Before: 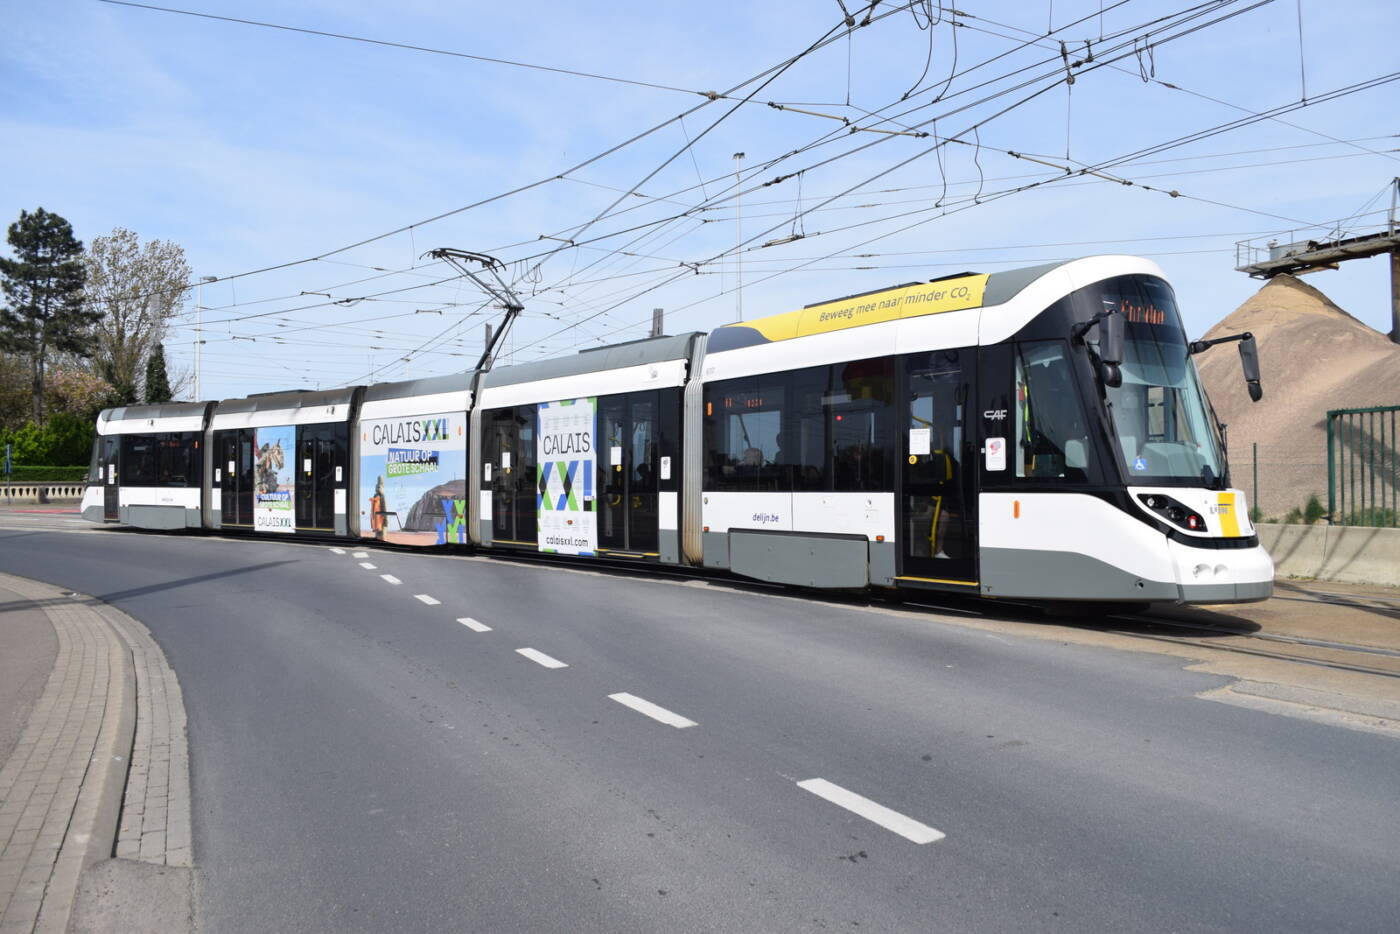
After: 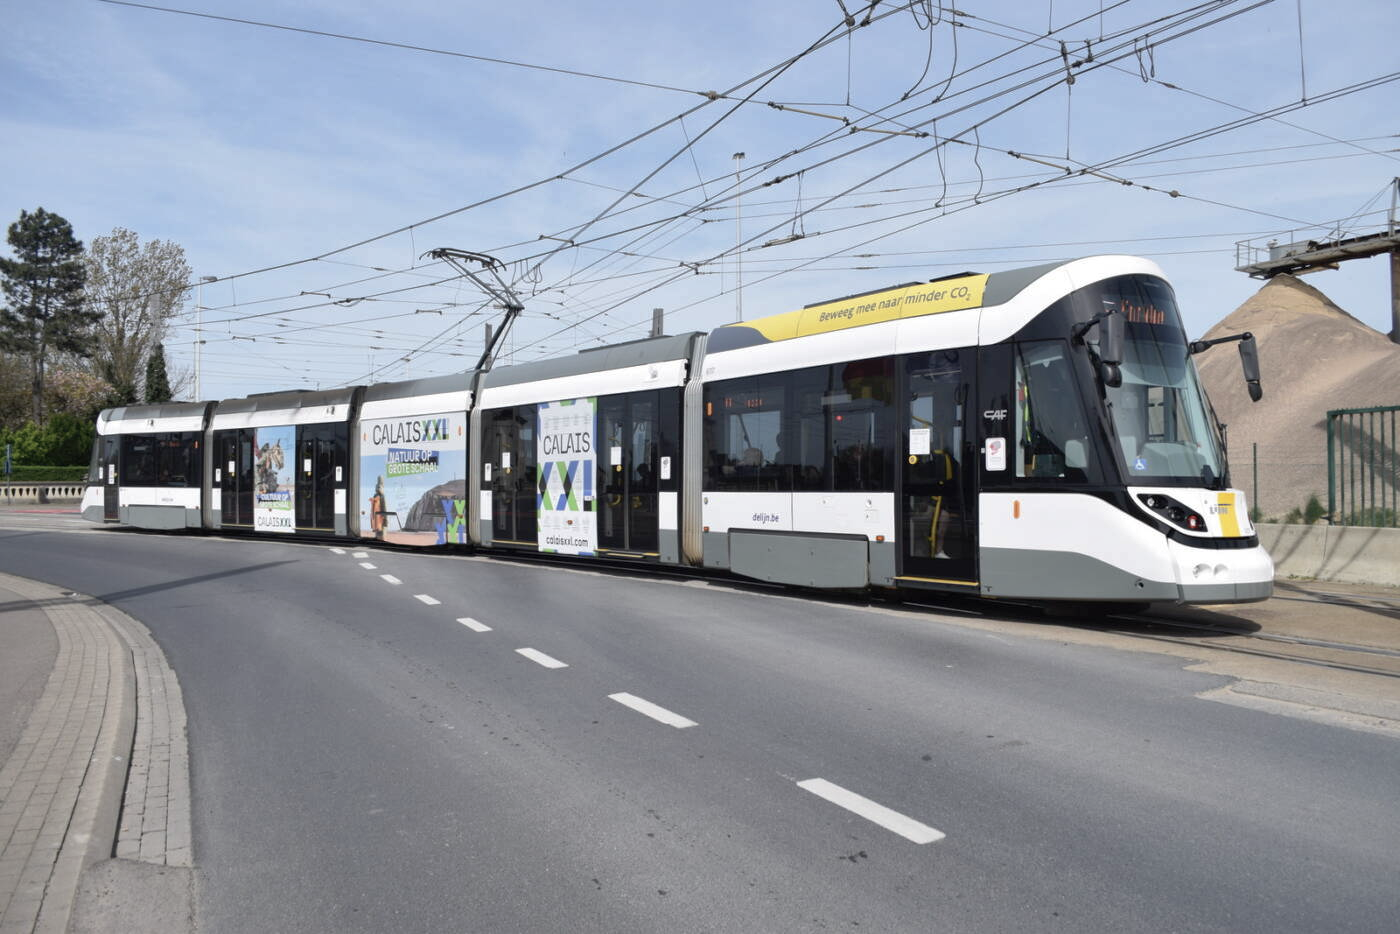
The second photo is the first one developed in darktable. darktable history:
contrast brightness saturation: contrast 0.1, saturation -0.3
shadows and highlights: on, module defaults
